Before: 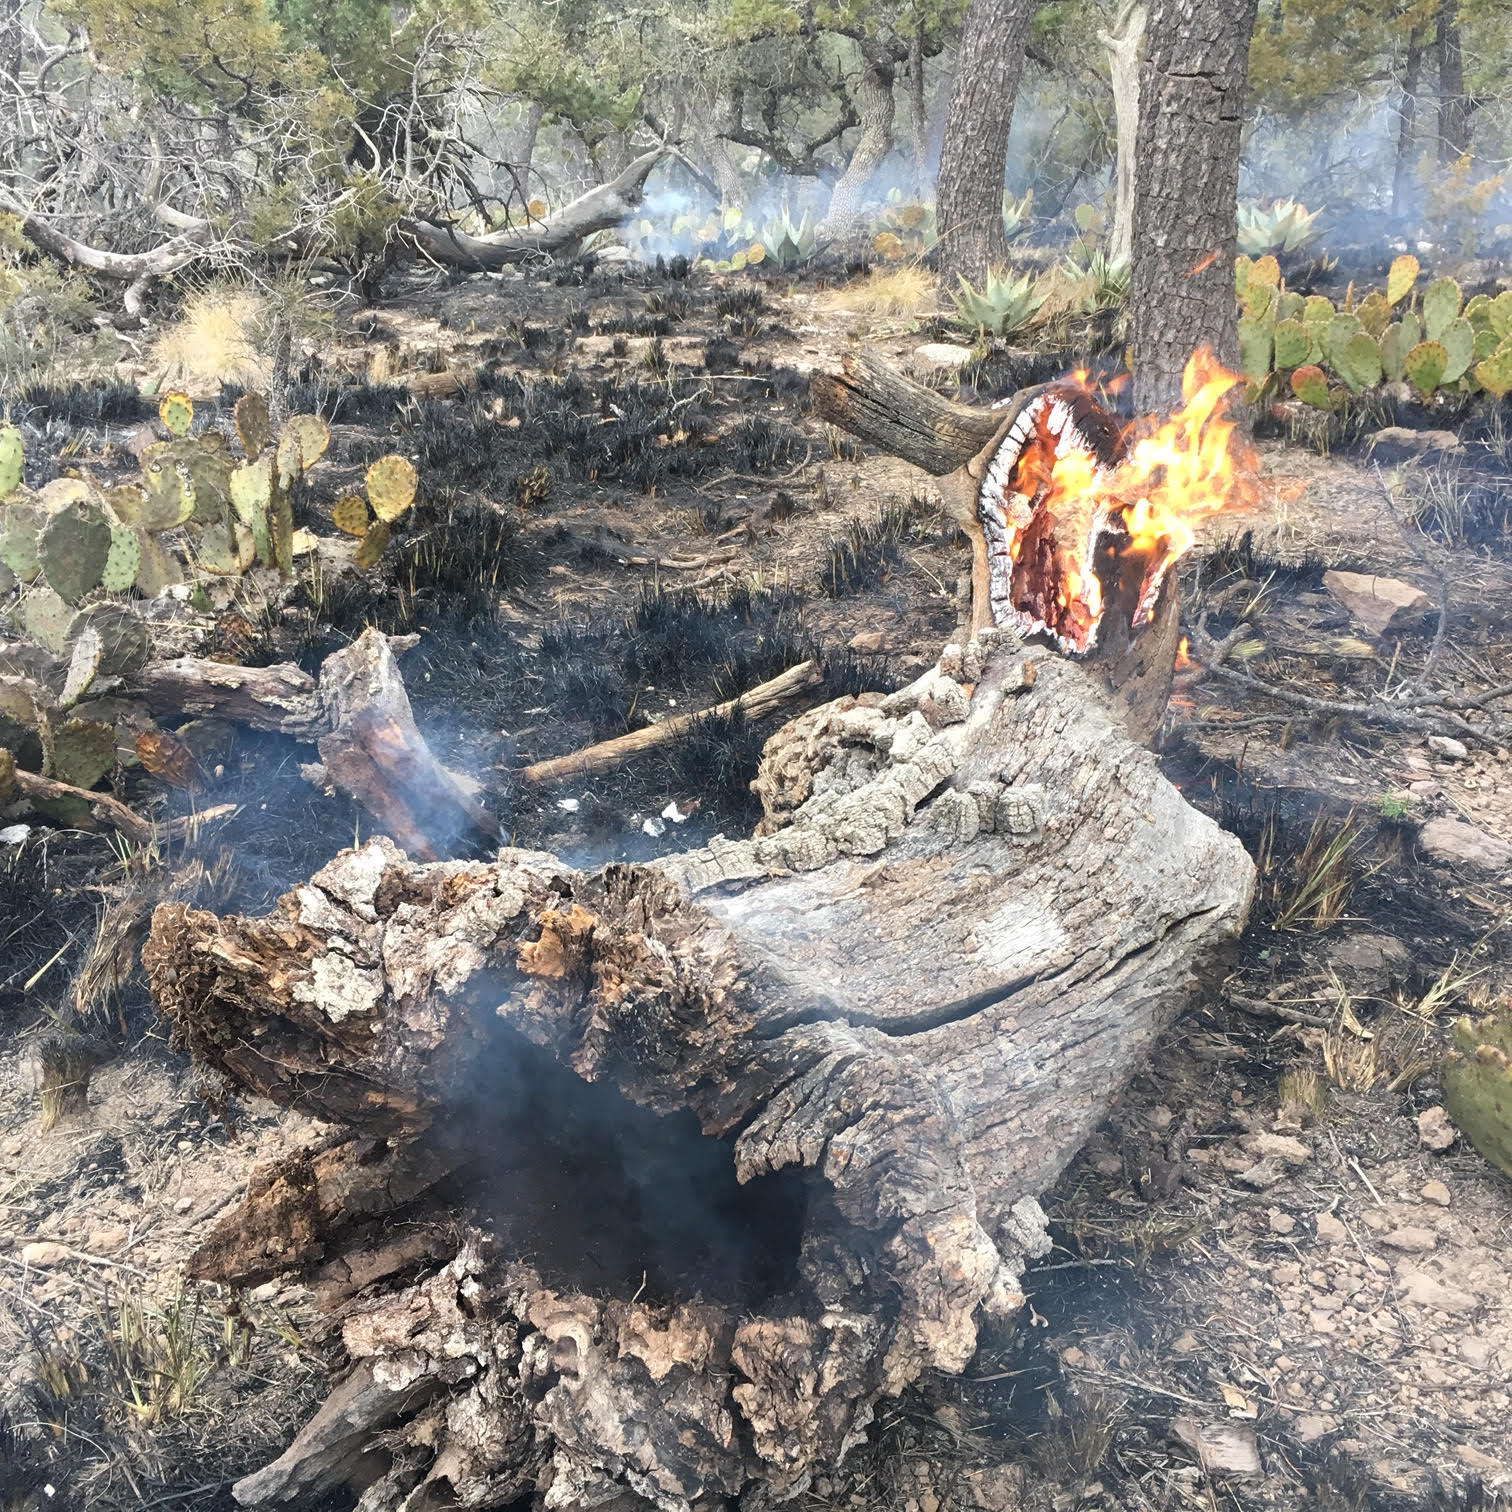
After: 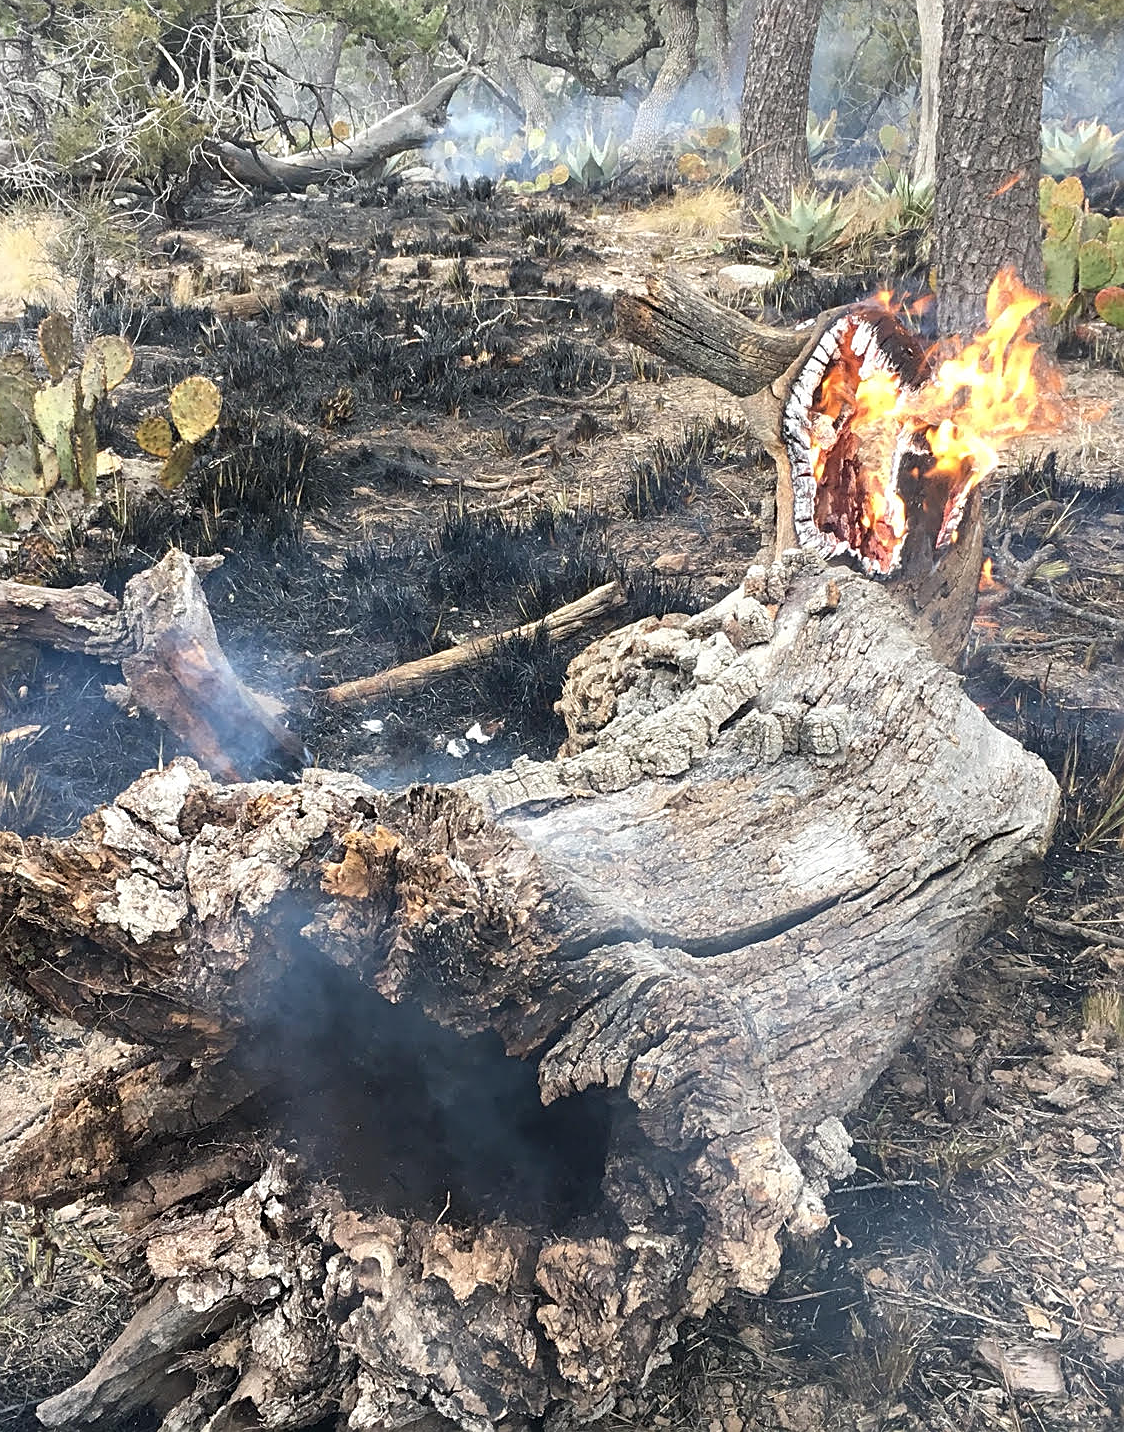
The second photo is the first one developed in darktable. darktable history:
crop and rotate: left 13.03%, top 5.239%, right 12.612%
sharpen: on, module defaults
